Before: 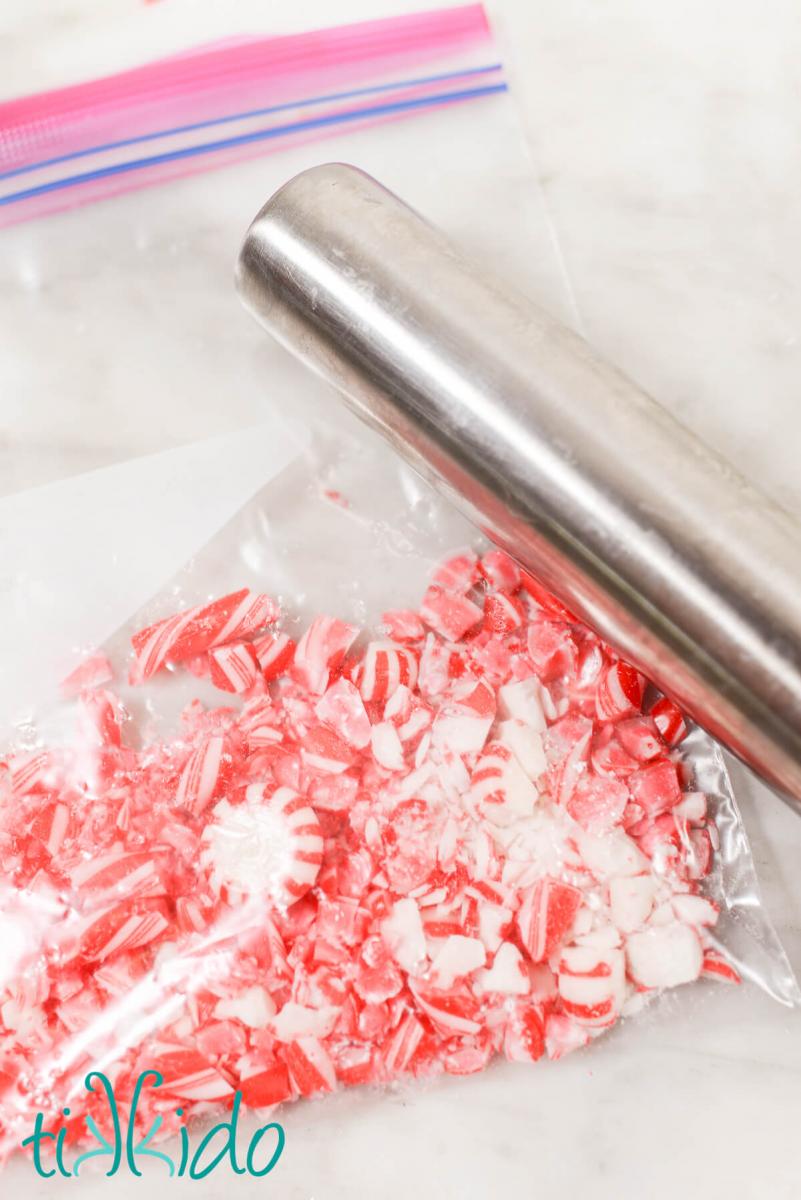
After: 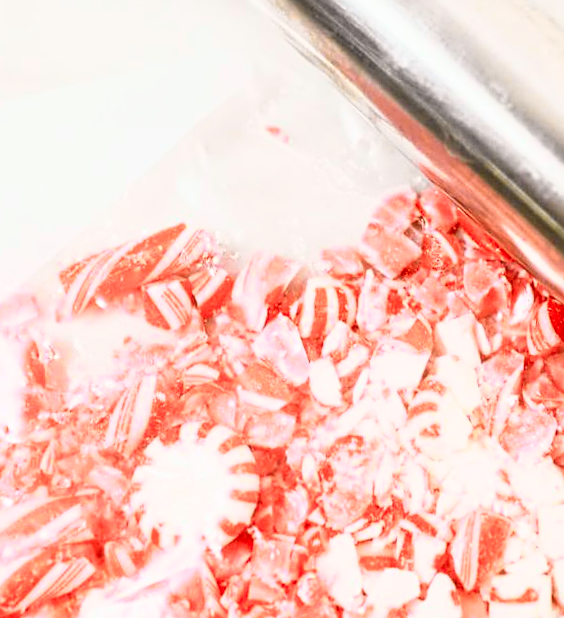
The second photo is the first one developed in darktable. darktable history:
tone curve: curves: ch0 [(0, 0.018) (0.162, 0.128) (0.434, 0.478) (0.667, 0.785) (0.819, 0.943) (1, 0.991)]; ch1 [(0, 0) (0.402, 0.36) (0.476, 0.449) (0.506, 0.505) (0.523, 0.518) (0.579, 0.626) (0.641, 0.668) (0.693, 0.745) (0.861, 0.934) (1, 1)]; ch2 [(0, 0) (0.424, 0.388) (0.483, 0.472) (0.503, 0.505) (0.521, 0.519) (0.547, 0.581) (0.582, 0.648) (0.699, 0.759) (0.997, 0.858)], color space Lab, independent channels
contrast brightness saturation: saturation -0.1
crop: left 11.123%, top 27.61%, right 18.3%, bottom 17.034%
sharpen: radius 2.543, amount 0.636
white balance: red 1, blue 1
rotate and perspective: rotation 0.679°, lens shift (horizontal) 0.136, crop left 0.009, crop right 0.991, crop top 0.078, crop bottom 0.95
